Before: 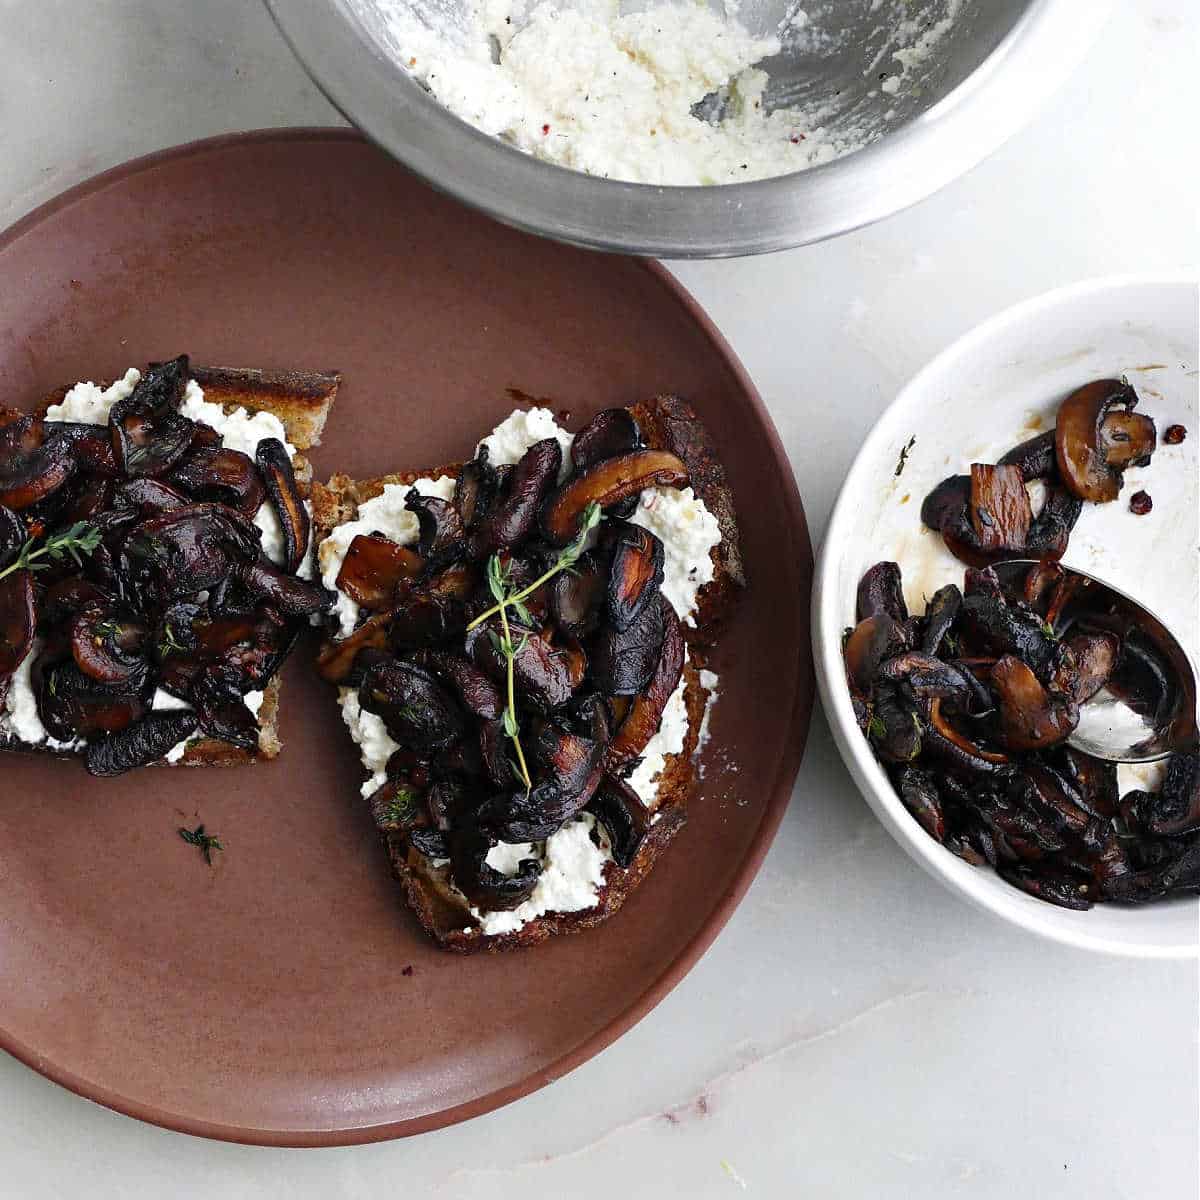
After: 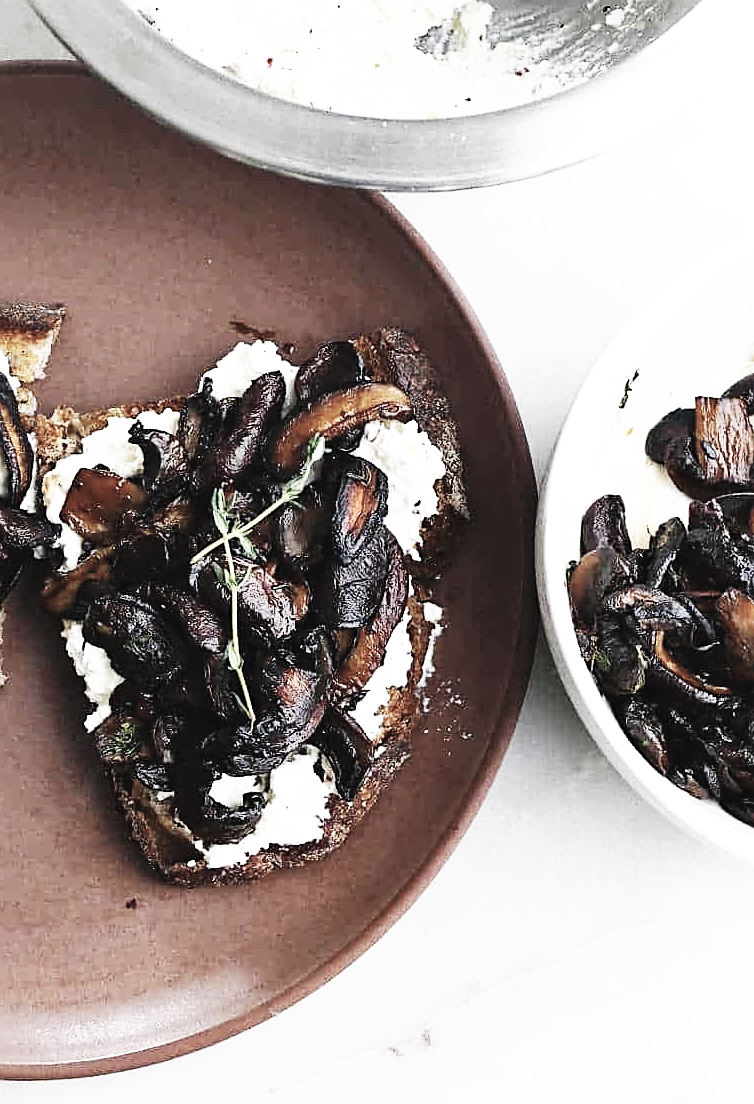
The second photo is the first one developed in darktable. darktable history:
color correction: highlights b* 0.058, saturation 0.473
crop and rotate: left 23.012%, top 5.64%, right 14.105%, bottom 2.331%
exposure: black level correction -0.007, exposure 0.072 EV, compensate highlight preservation false
base curve: curves: ch0 [(0, 0) (0.007, 0.004) (0.027, 0.03) (0.046, 0.07) (0.207, 0.54) (0.442, 0.872) (0.673, 0.972) (1, 1)], preserve colors none
sharpen: on, module defaults
